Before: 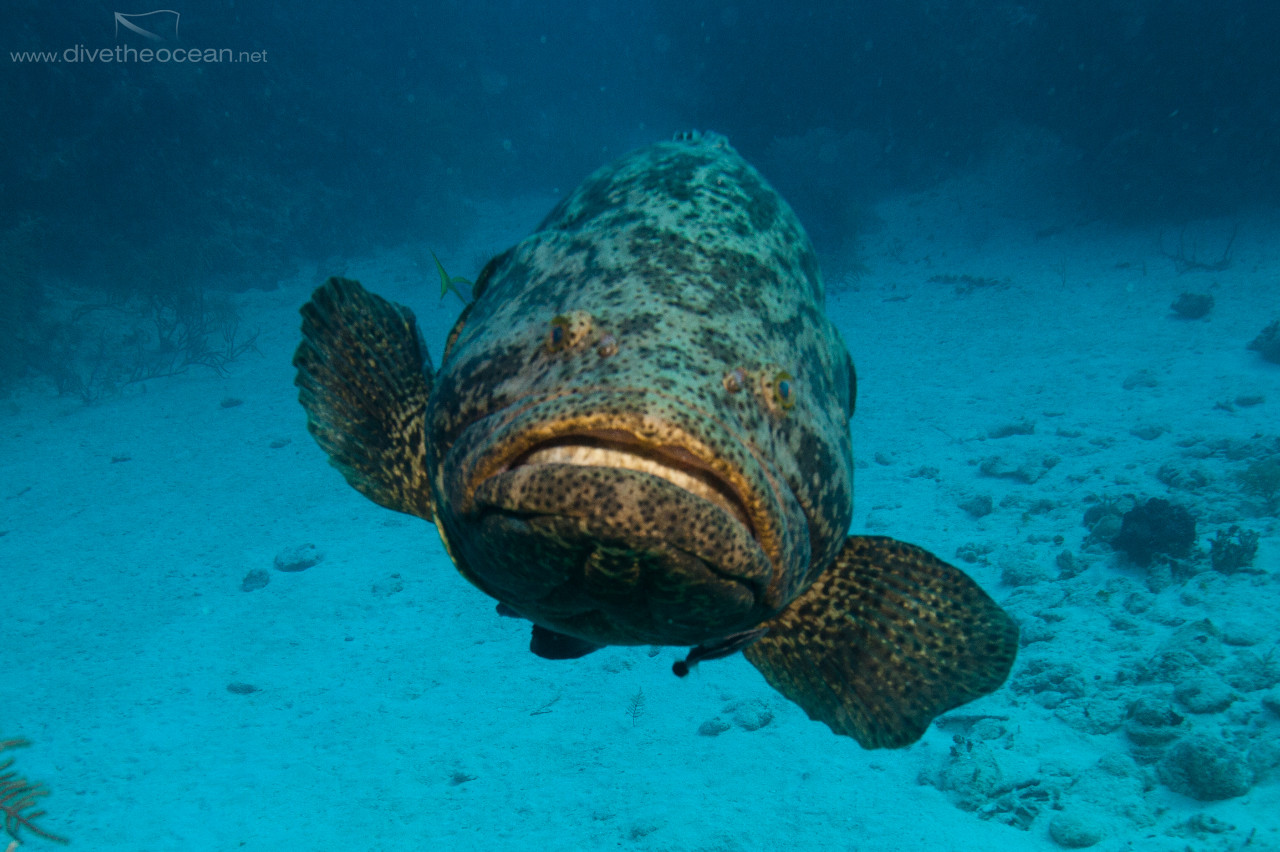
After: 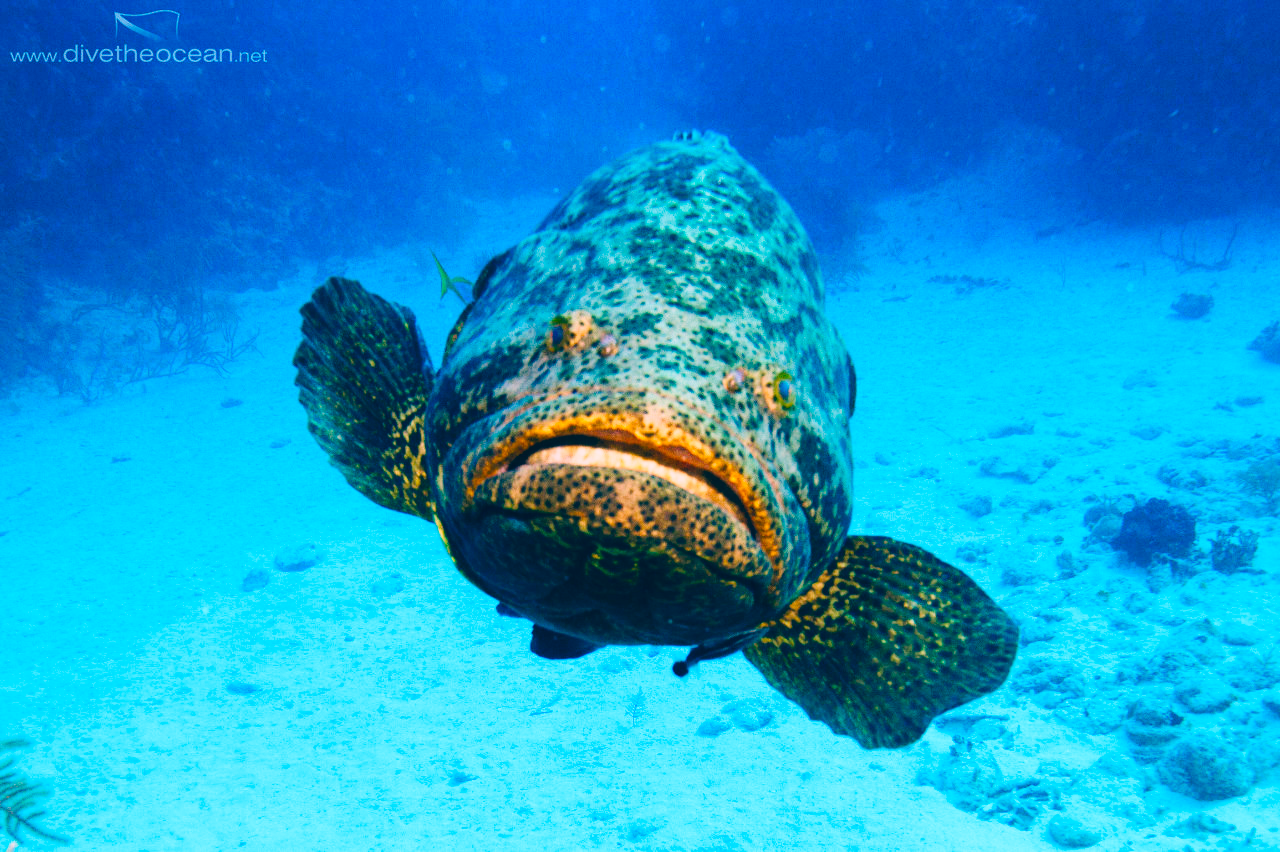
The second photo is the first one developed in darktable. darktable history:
color correction: highlights a* 16.27, highlights b* 0.264, shadows a* -14.82, shadows b* -14.43, saturation 1.55
base curve: curves: ch0 [(0, 0.003) (0.001, 0.002) (0.006, 0.004) (0.02, 0.022) (0.048, 0.086) (0.094, 0.234) (0.162, 0.431) (0.258, 0.629) (0.385, 0.8) (0.548, 0.918) (0.751, 0.988) (1, 1)], preserve colors none
